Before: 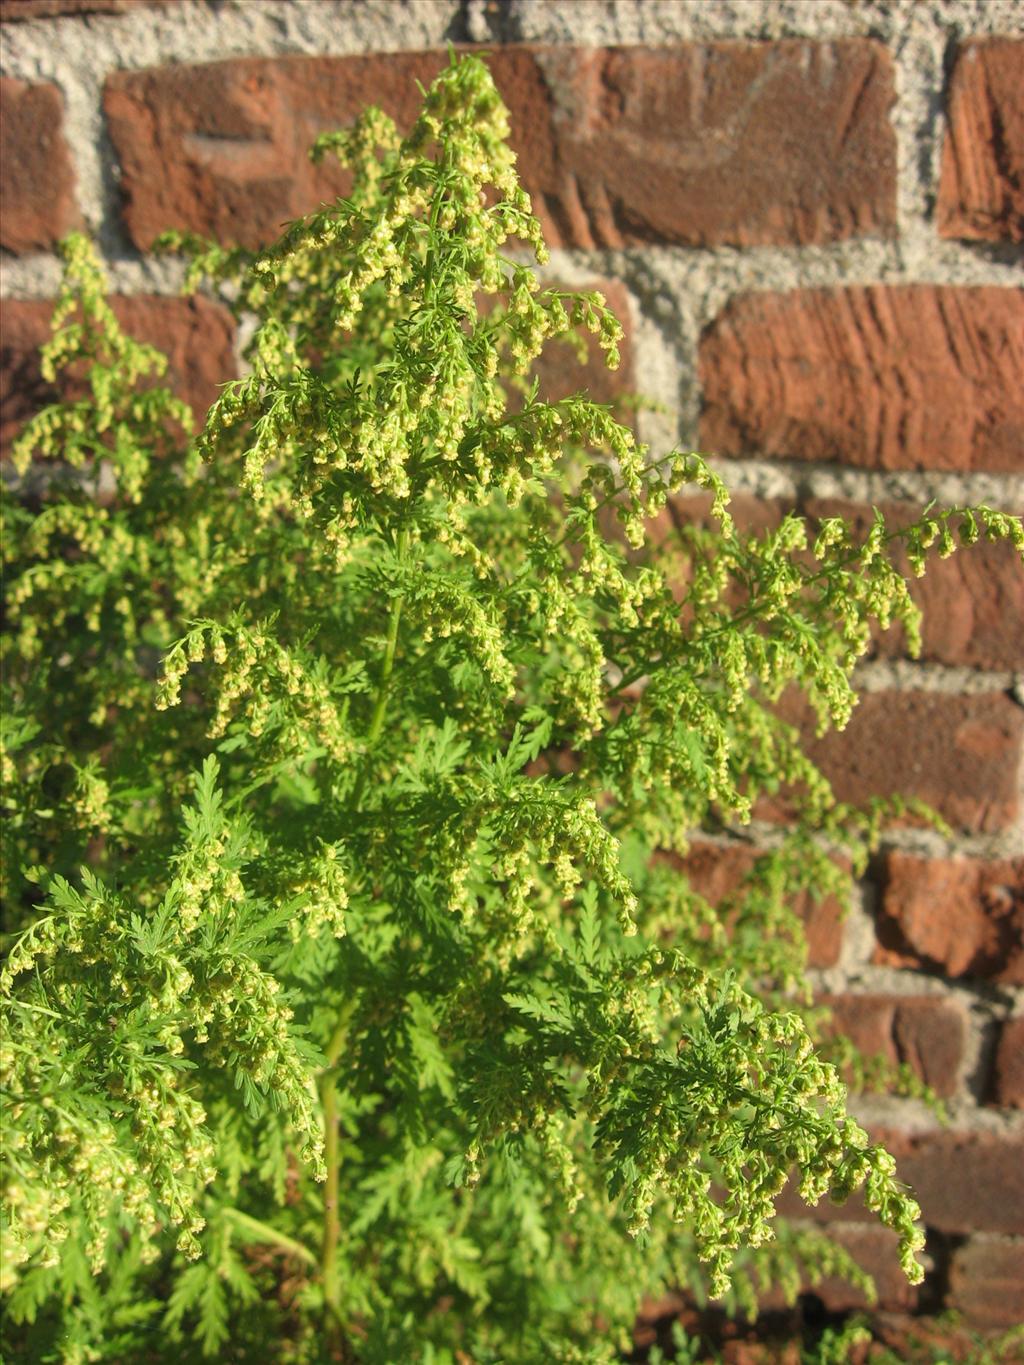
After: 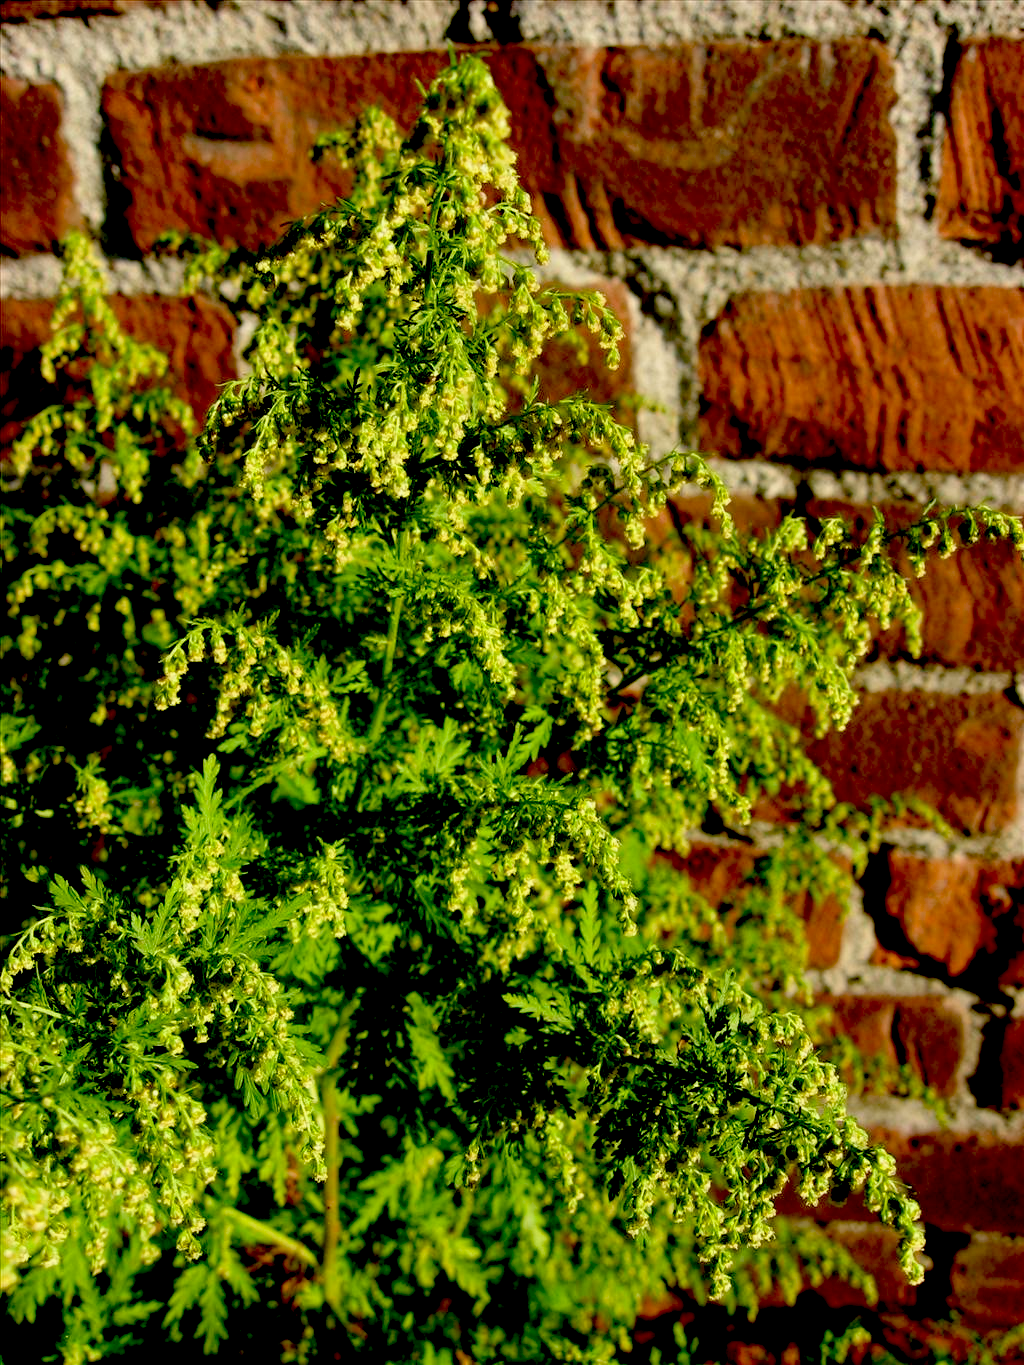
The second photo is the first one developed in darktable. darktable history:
exposure: black level correction 0.098, exposure -0.092 EV, compensate highlight preservation false
